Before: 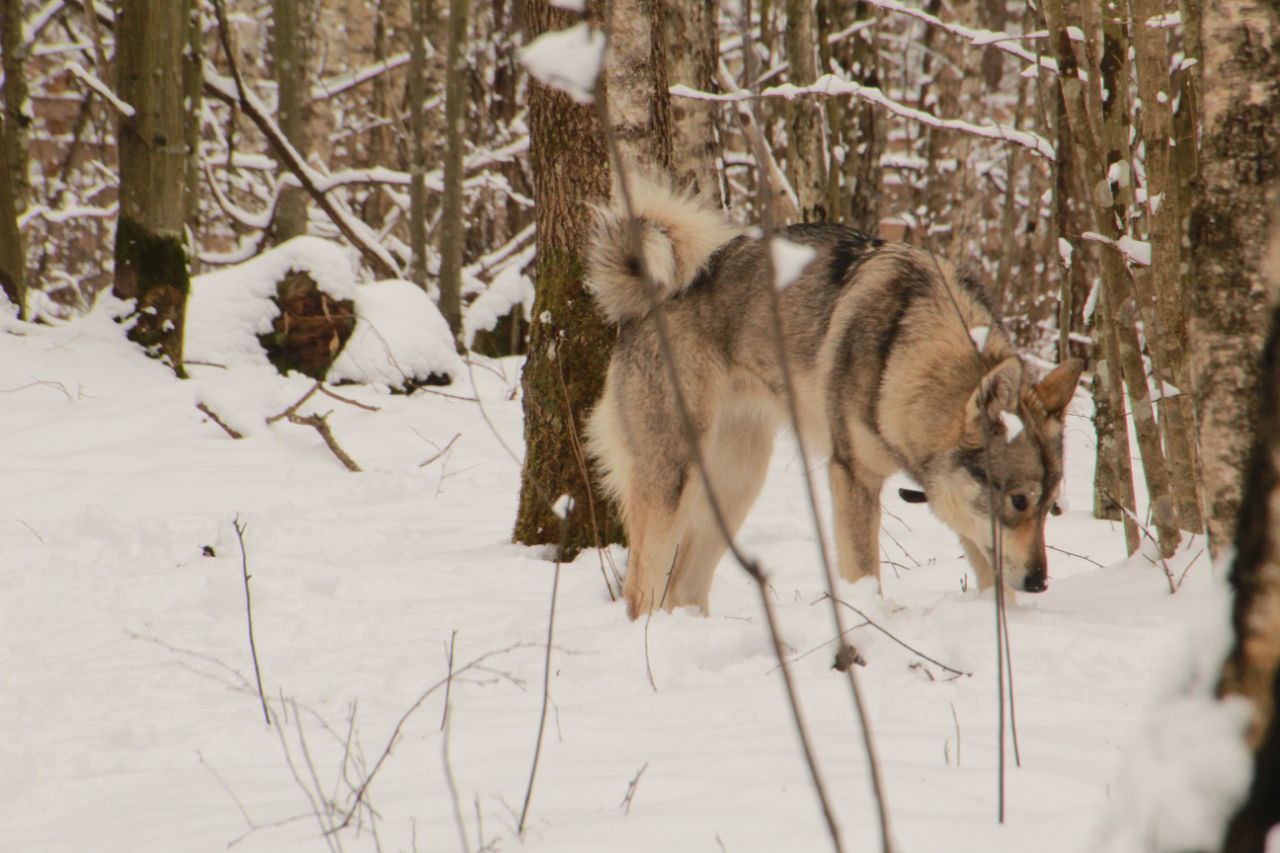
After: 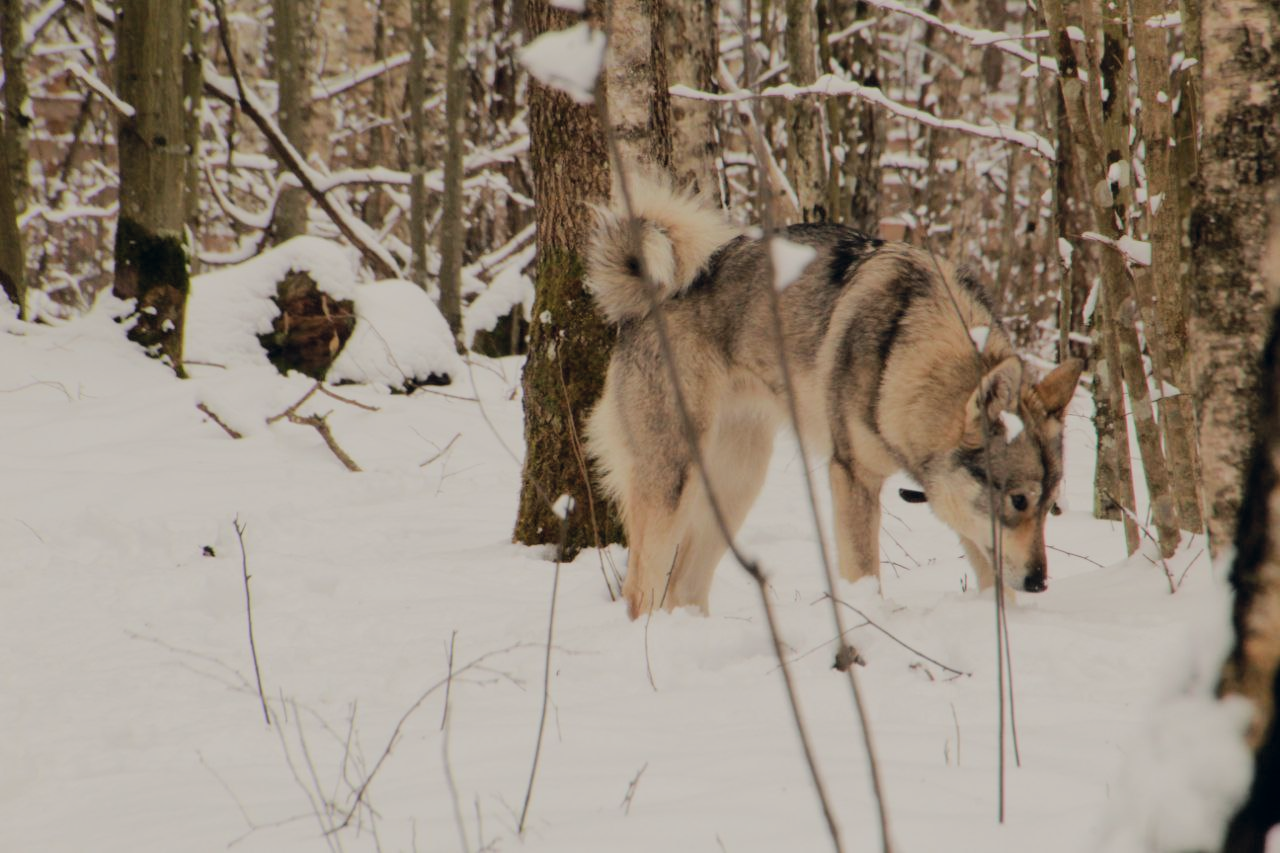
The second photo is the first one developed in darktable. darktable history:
color correction: highlights a* 0.423, highlights b* 2.72, shadows a* -1.45, shadows b* -4.26
filmic rgb: black relative exposure -7.65 EV, white relative exposure 4.56 EV, hardness 3.61
